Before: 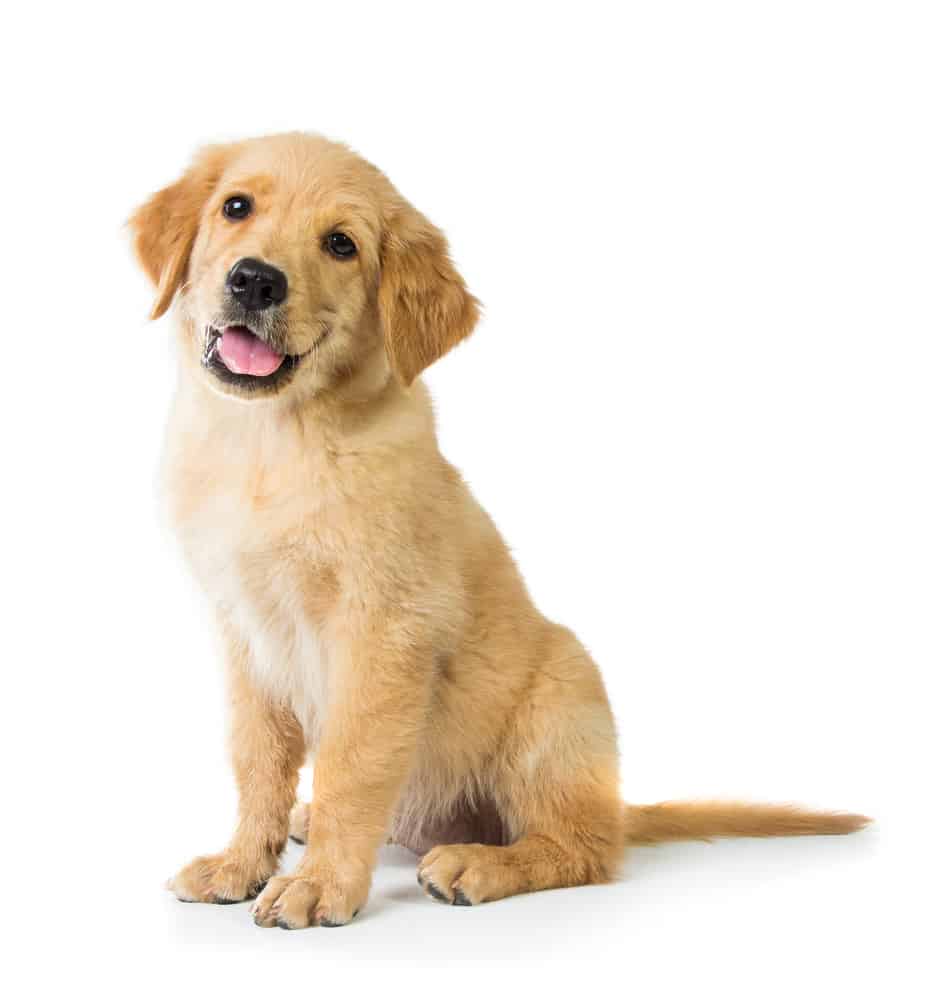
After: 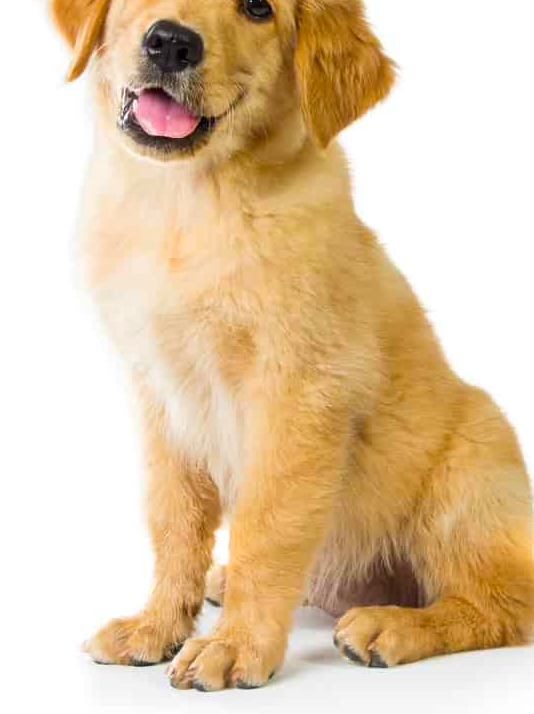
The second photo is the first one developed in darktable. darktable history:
color balance rgb: perceptual saturation grading › global saturation 20%, global vibrance 20%
crop: left 8.966%, top 23.852%, right 34.699%, bottom 4.703%
